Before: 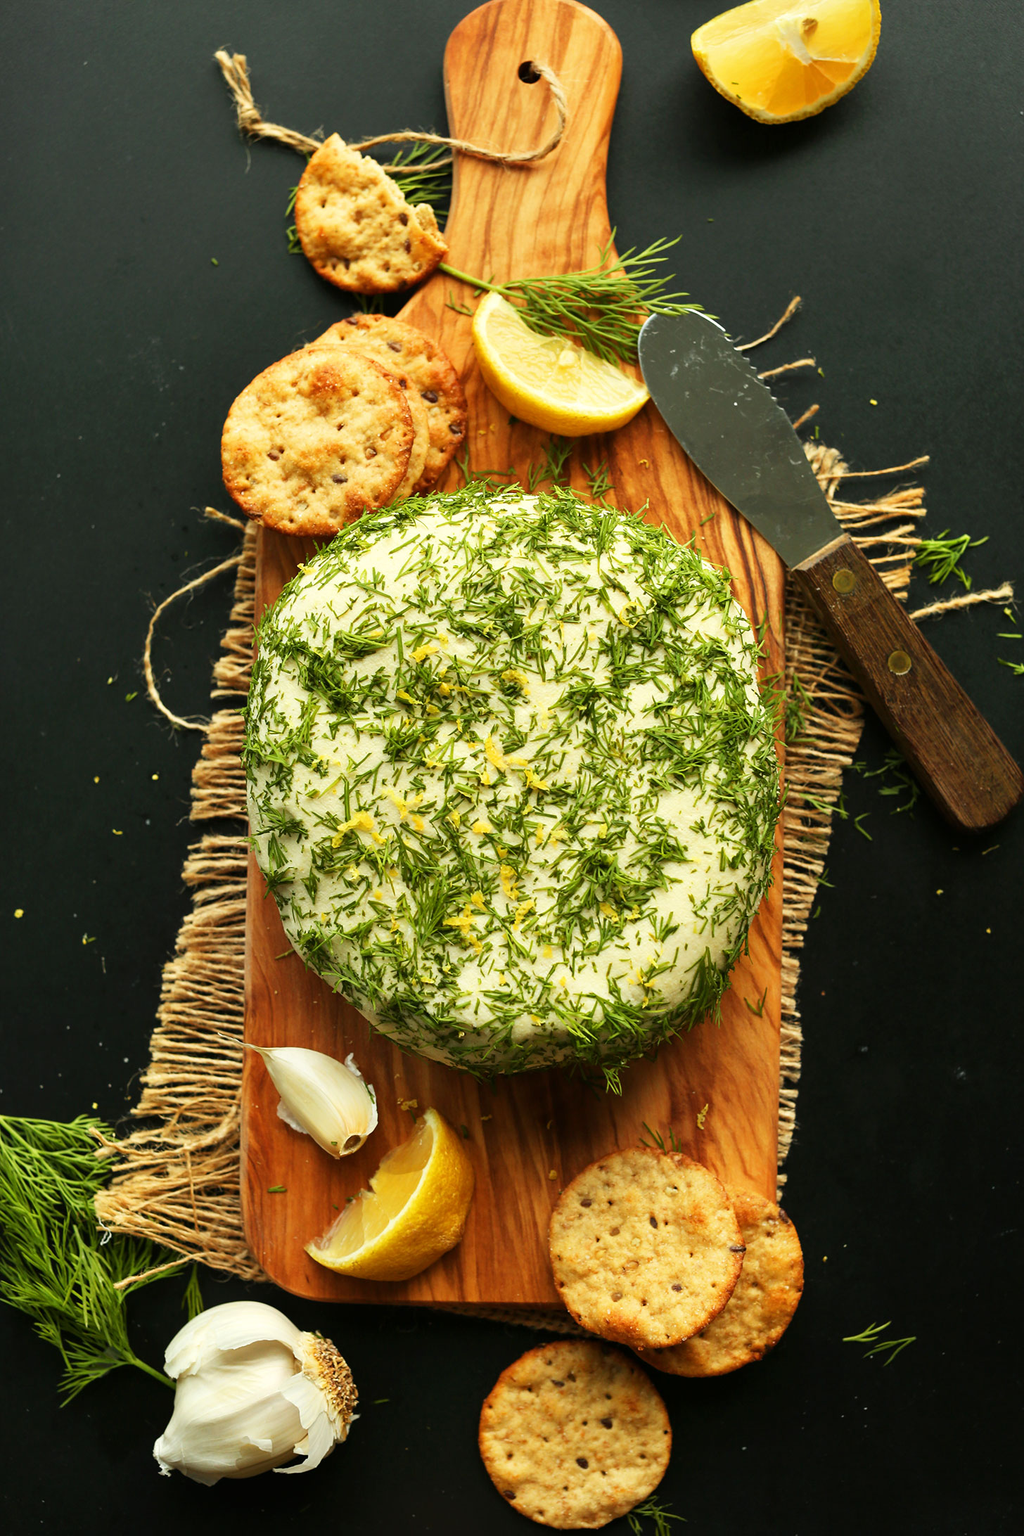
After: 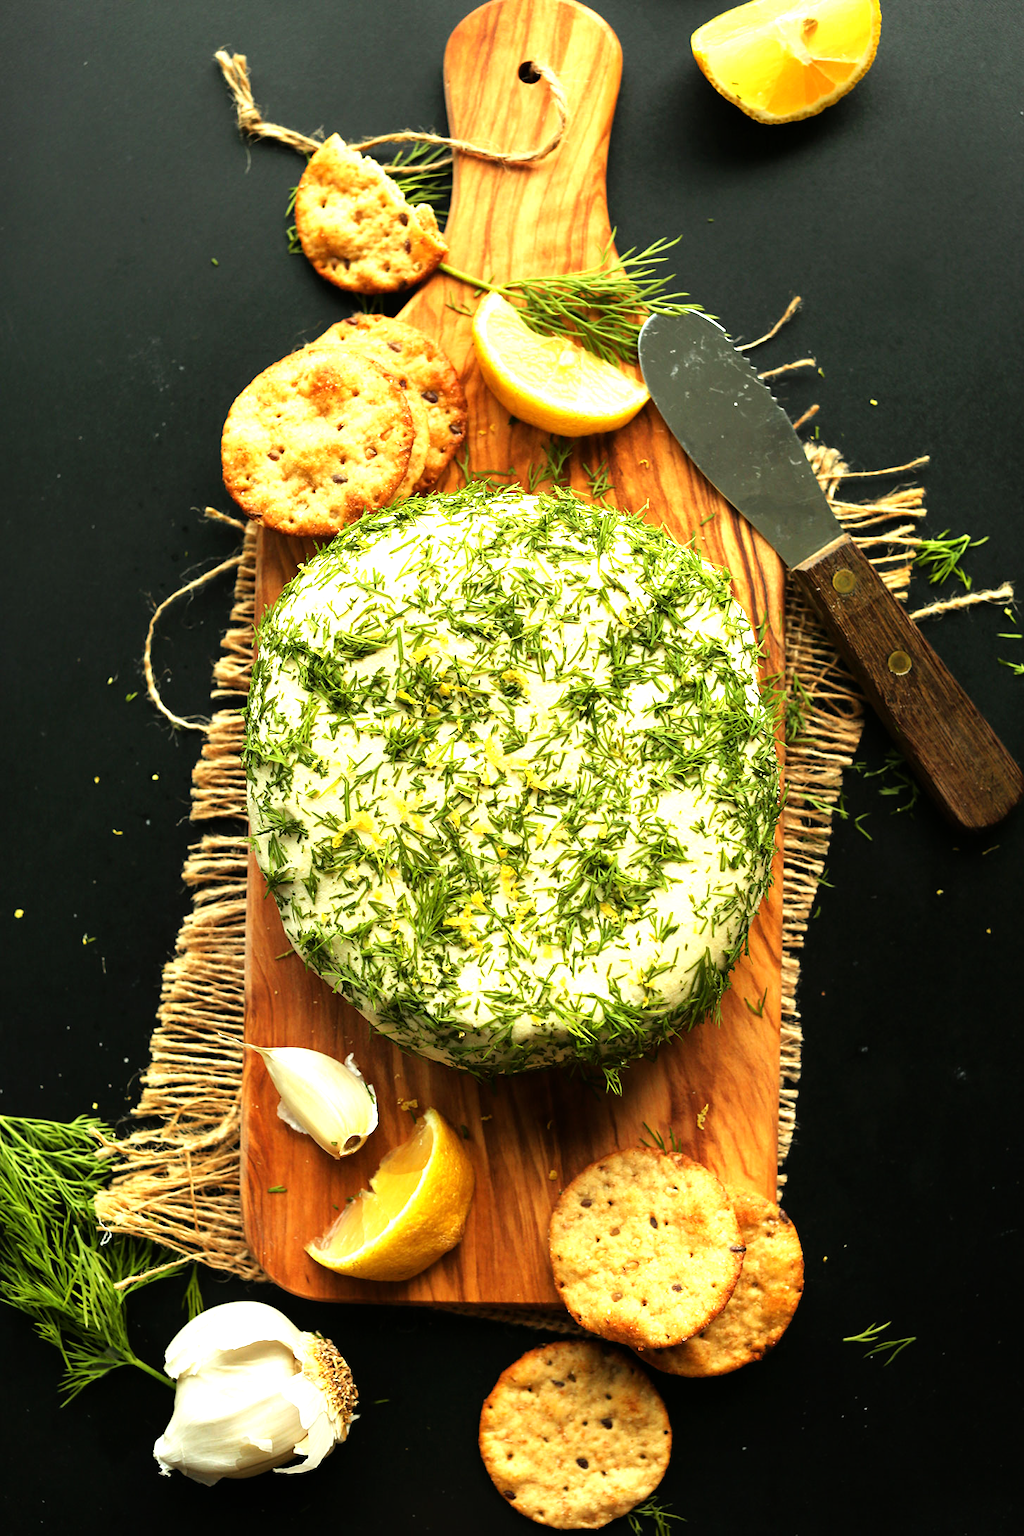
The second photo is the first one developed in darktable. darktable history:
tone equalizer: -8 EV -0.765 EV, -7 EV -0.726 EV, -6 EV -0.577 EV, -5 EV -0.416 EV, -3 EV 0.376 EV, -2 EV 0.6 EV, -1 EV 0.696 EV, +0 EV 0.767 EV
